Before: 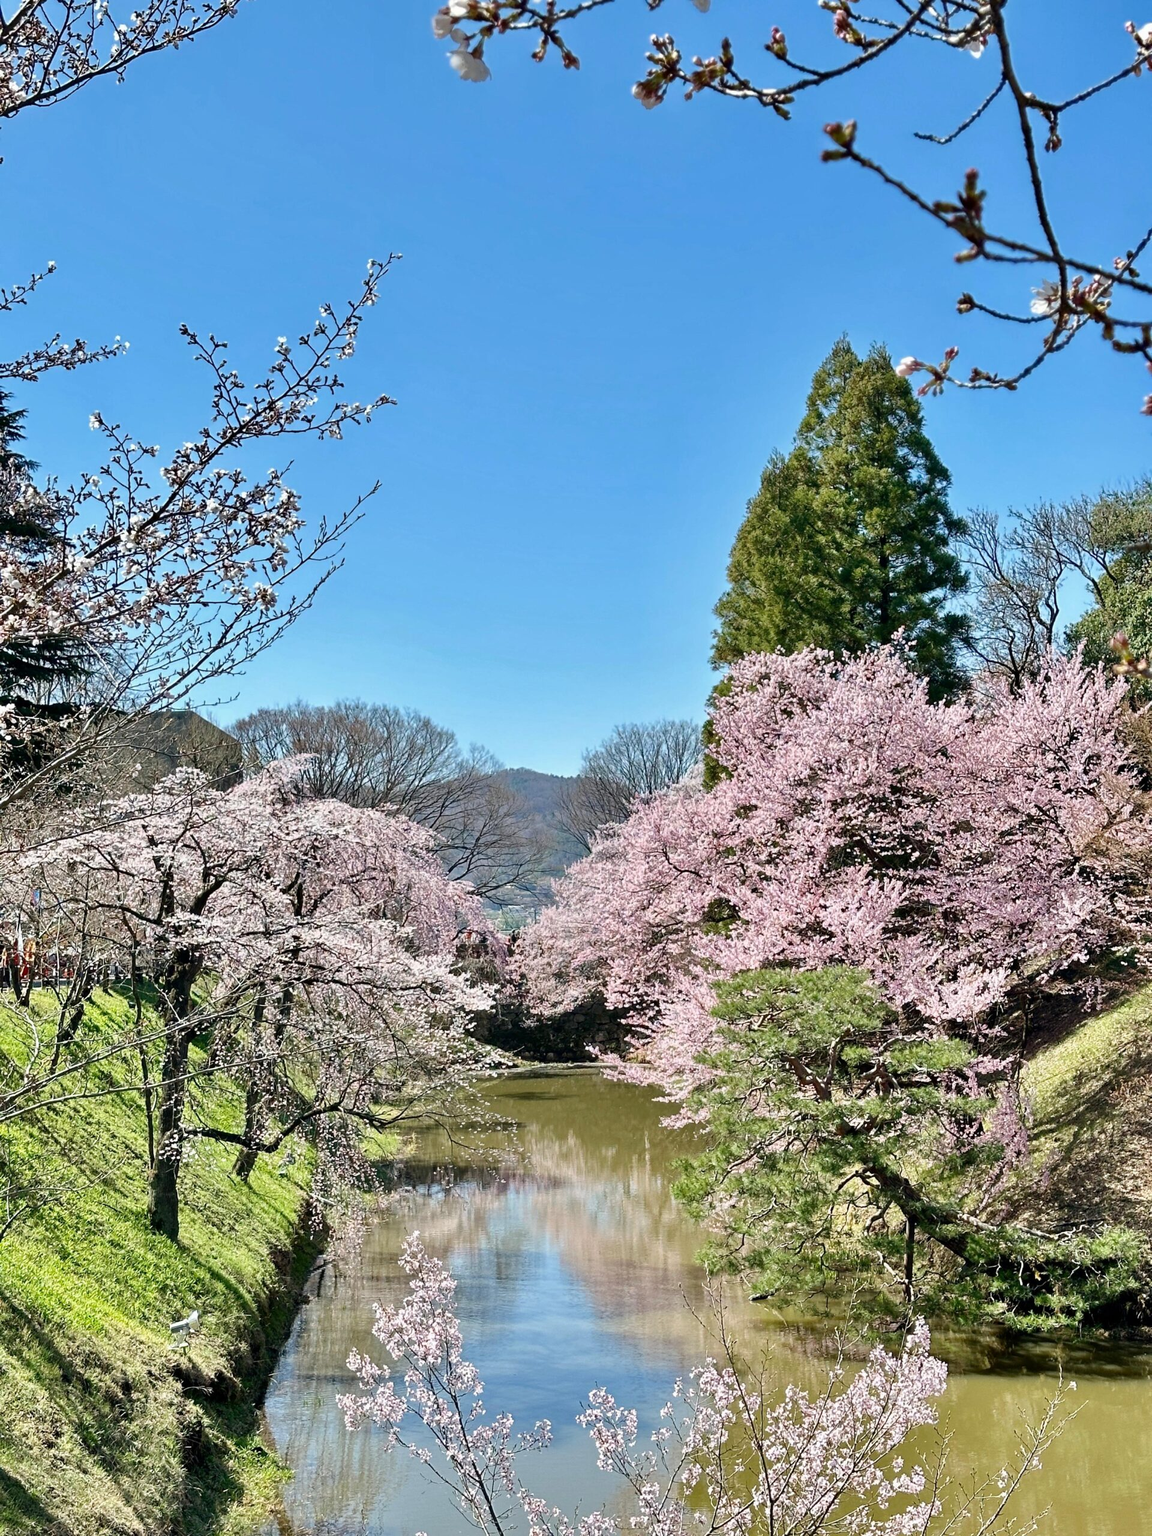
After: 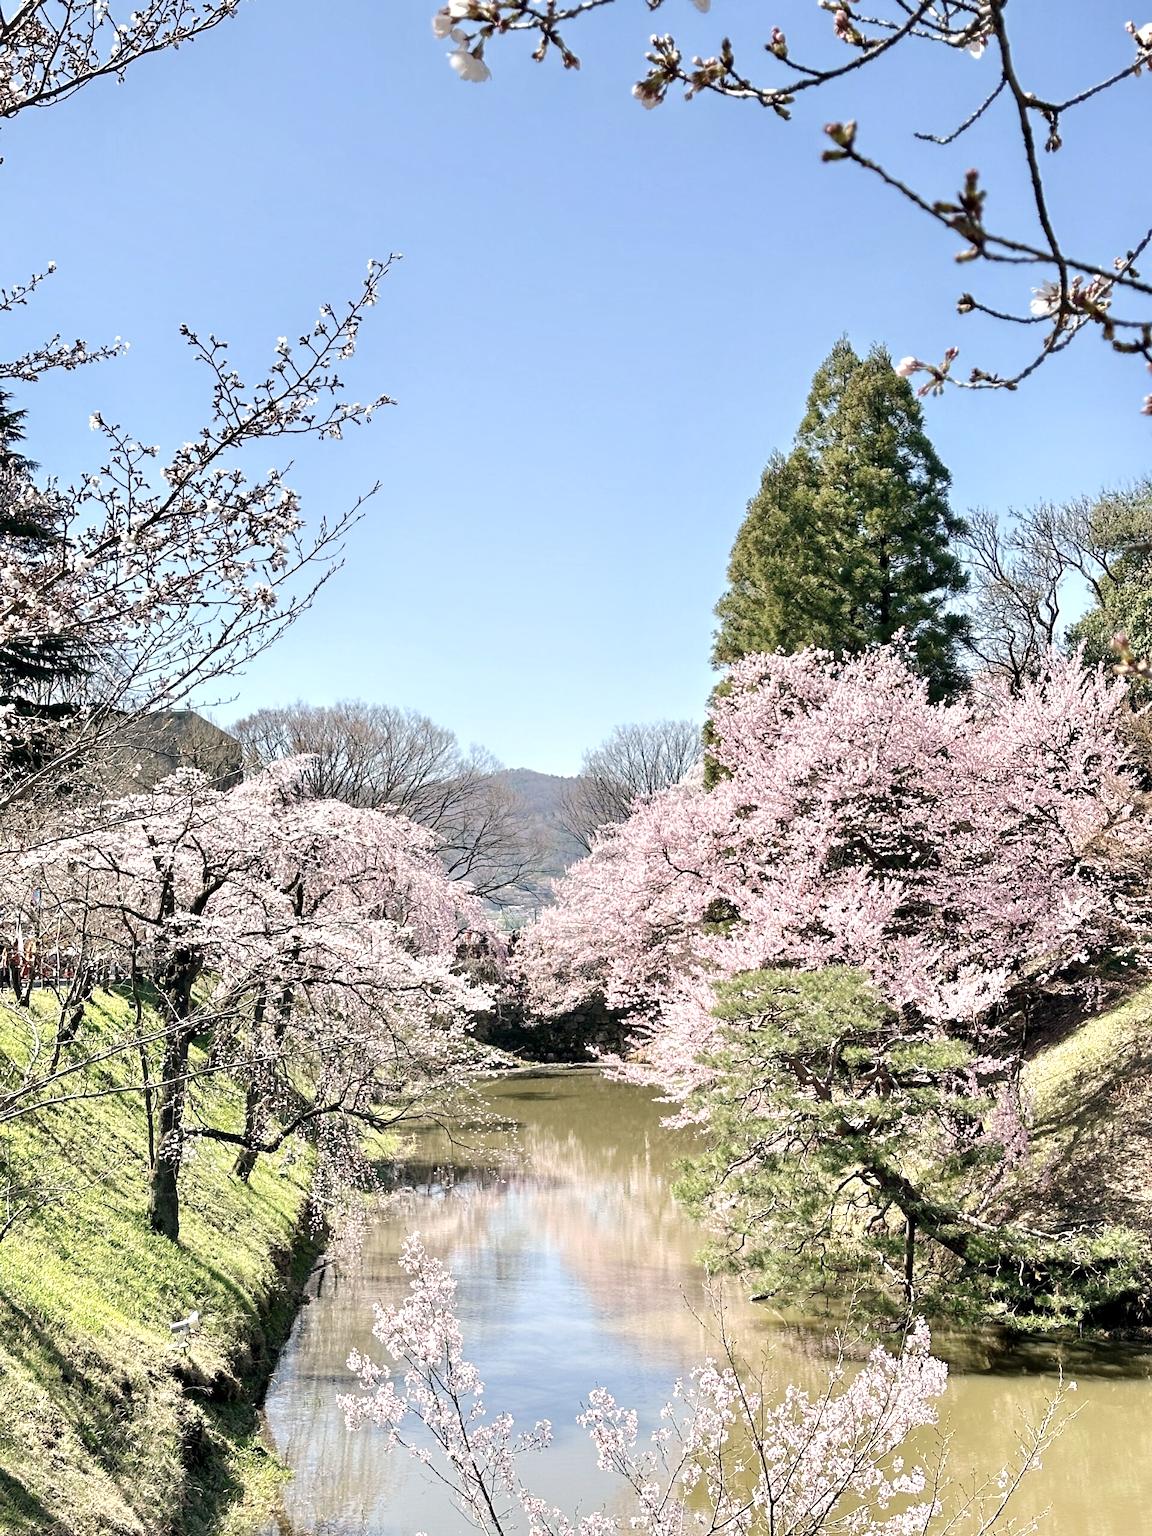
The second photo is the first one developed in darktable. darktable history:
color correction: highlights a* 5.55, highlights b* 5.2, saturation 0.669
shadows and highlights: shadows -24.43, highlights 51.31, highlights color adjustment 46.14%, soften with gaussian
exposure: black level correction 0.001, exposure 0.499 EV, compensate exposure bias true, compensate highlight preservation false
